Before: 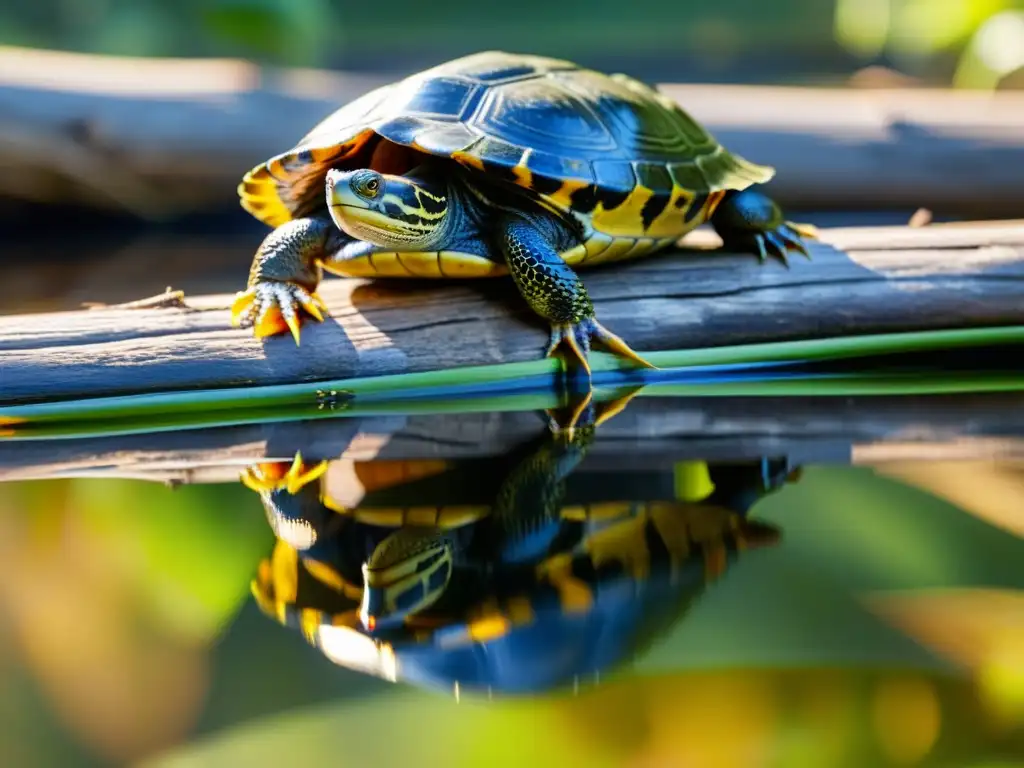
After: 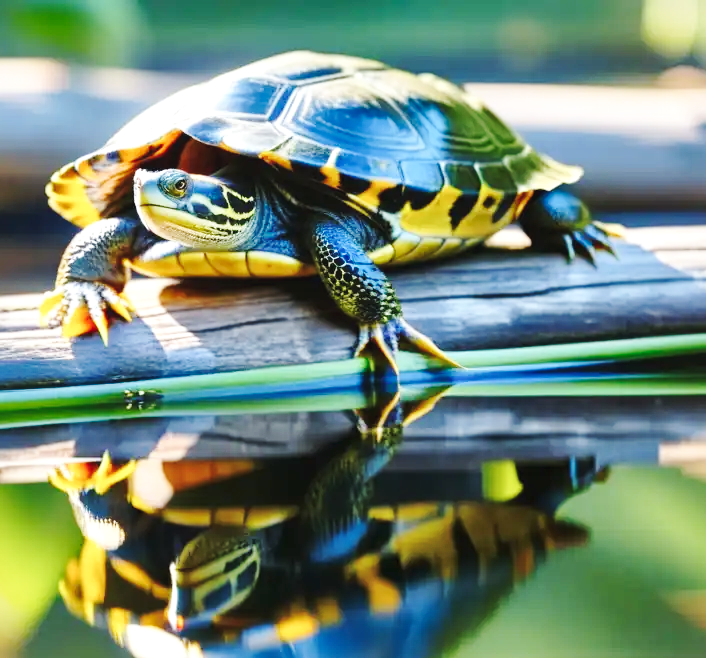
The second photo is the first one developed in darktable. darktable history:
crop: left 18.805%, right 12.154%, bottom 14.281%
base curve: curves: ch0 [(0, 0.007) (0.028, 0.063) (0.121, 0.311) (0.46, 0.743) (0.859, 0.957) (1, 1)], preserve colors none
local contrast: mode bilateral grid, contrast 21, coarseness 51, detail 150%, midtone range 0.2
